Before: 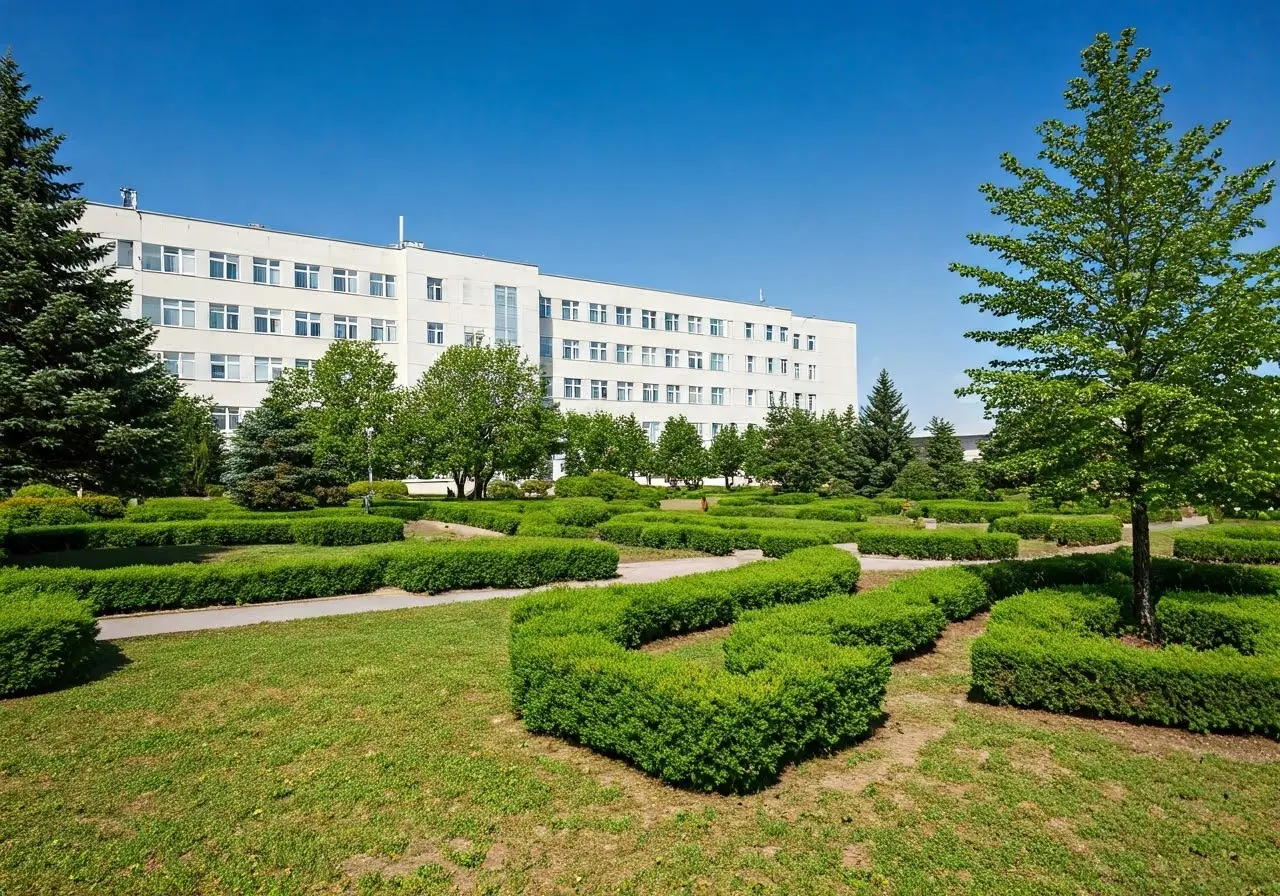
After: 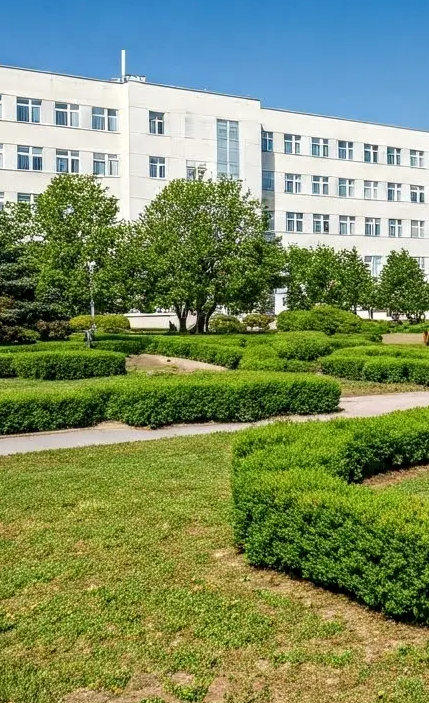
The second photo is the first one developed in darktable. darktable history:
local contrast: on, module defaults
crop and rotate: left 21.77%, top 18.528%, right 44.676%, bottom 2.997%
